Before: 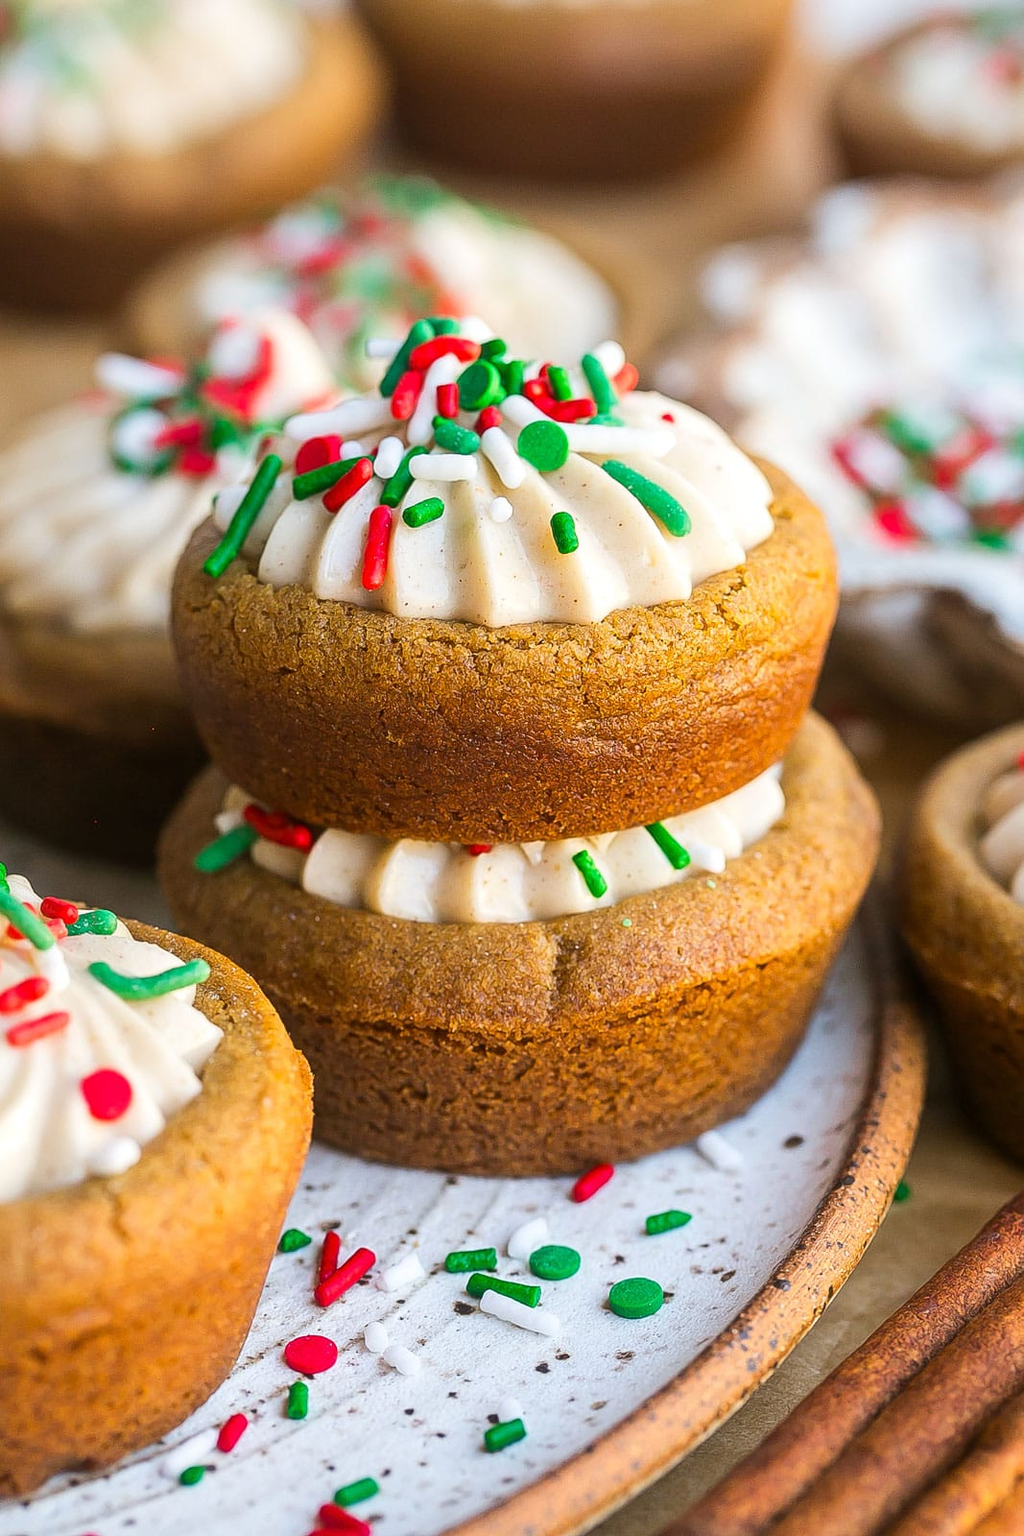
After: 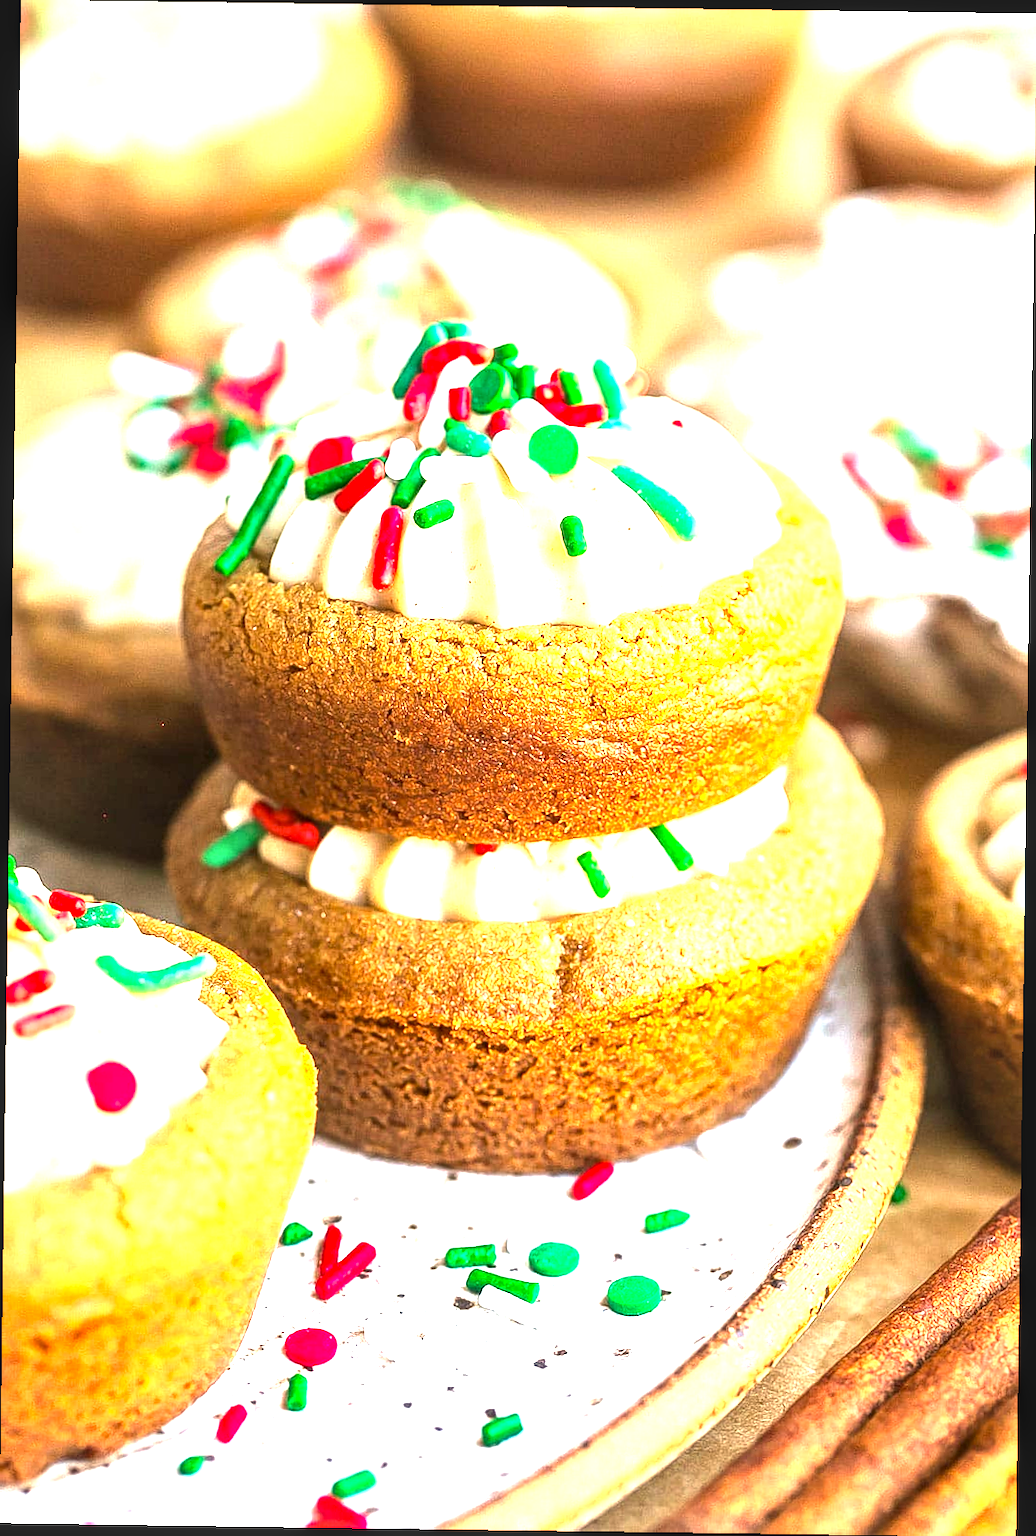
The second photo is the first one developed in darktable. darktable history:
white balance: red 1.045, blue 0.932
tone equalizer: -8 EV -0.417 EV, -7 EV -0.389 EV, -6 EV -0.333 EV, -5 EV -0.222 EV, -3 EV 0.222 EV, -2 EV 0.333 EV, -1 EV 0.389 EV, +0 EV 0.417 EV, edges refinement/feathering 500, mask exposure compensation -1.57 EV, preserve details no
local contrast: on, module defaults
exposure: black level correction 0.001, exposure 1.646 EV, compensate exposure bias true, compensate highlight preservation false
rotate and perspective: rotation 0.8°, automatic cropping off
